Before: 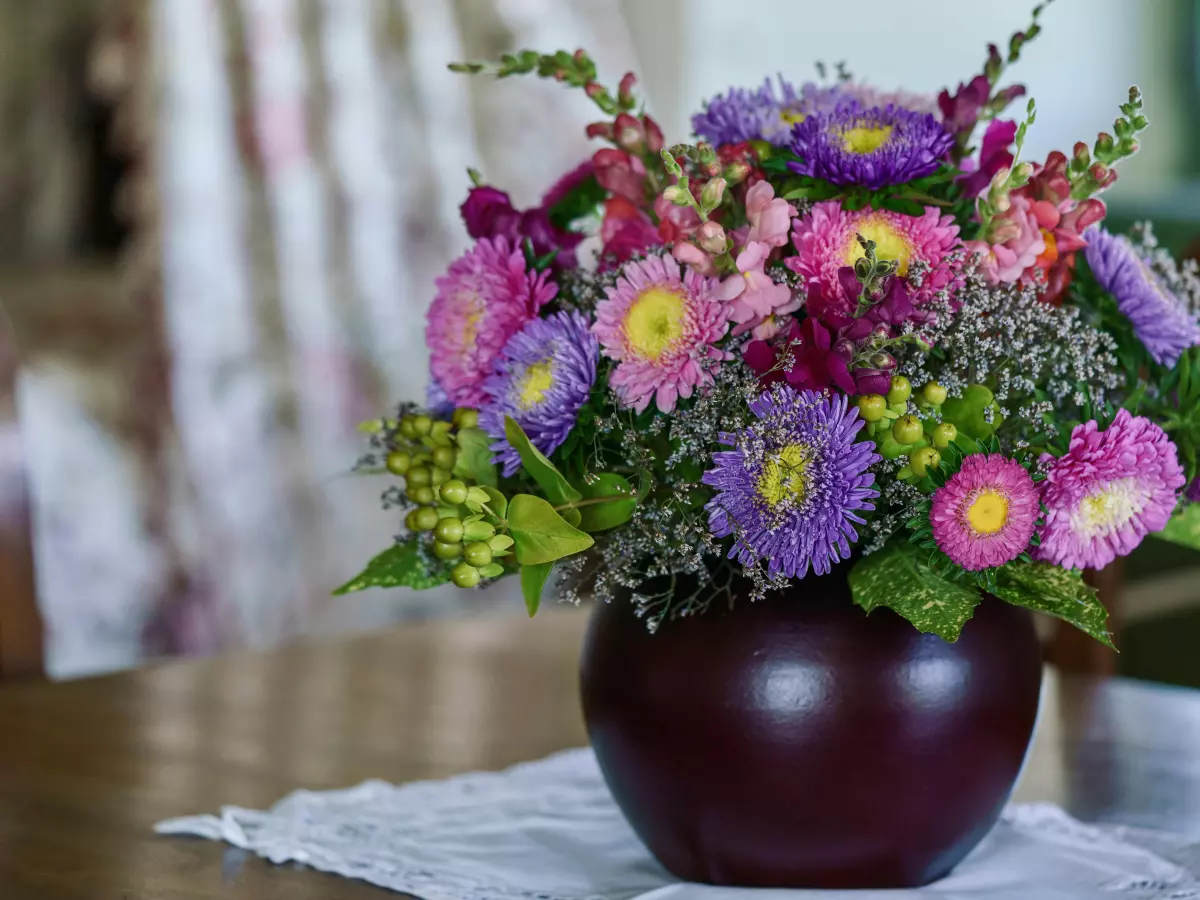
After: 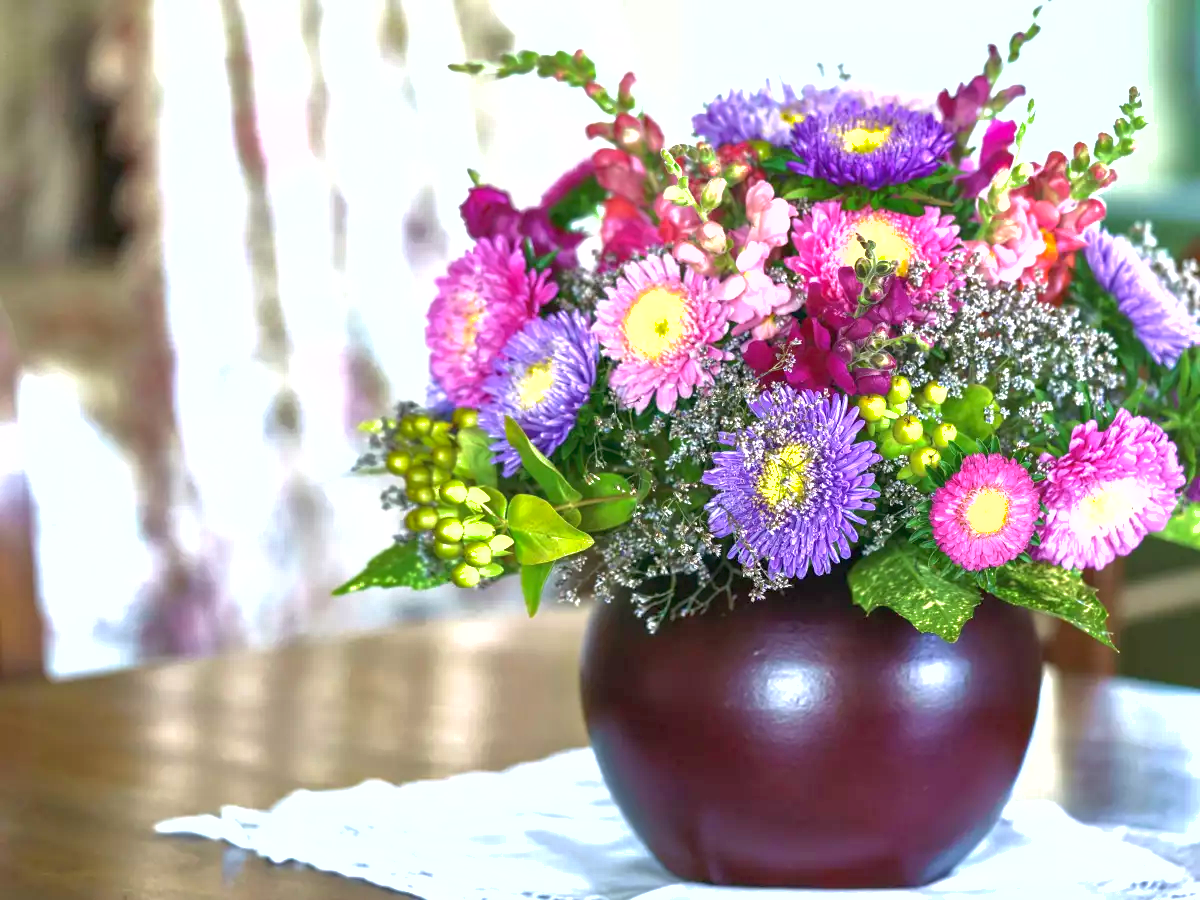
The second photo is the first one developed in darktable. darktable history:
shadows and highlights: highlights color adjustment 39.62%
exposure: black level correction 0, exposure 1.627 EV, compensate exposure bias true, compensate highlight preservation false
